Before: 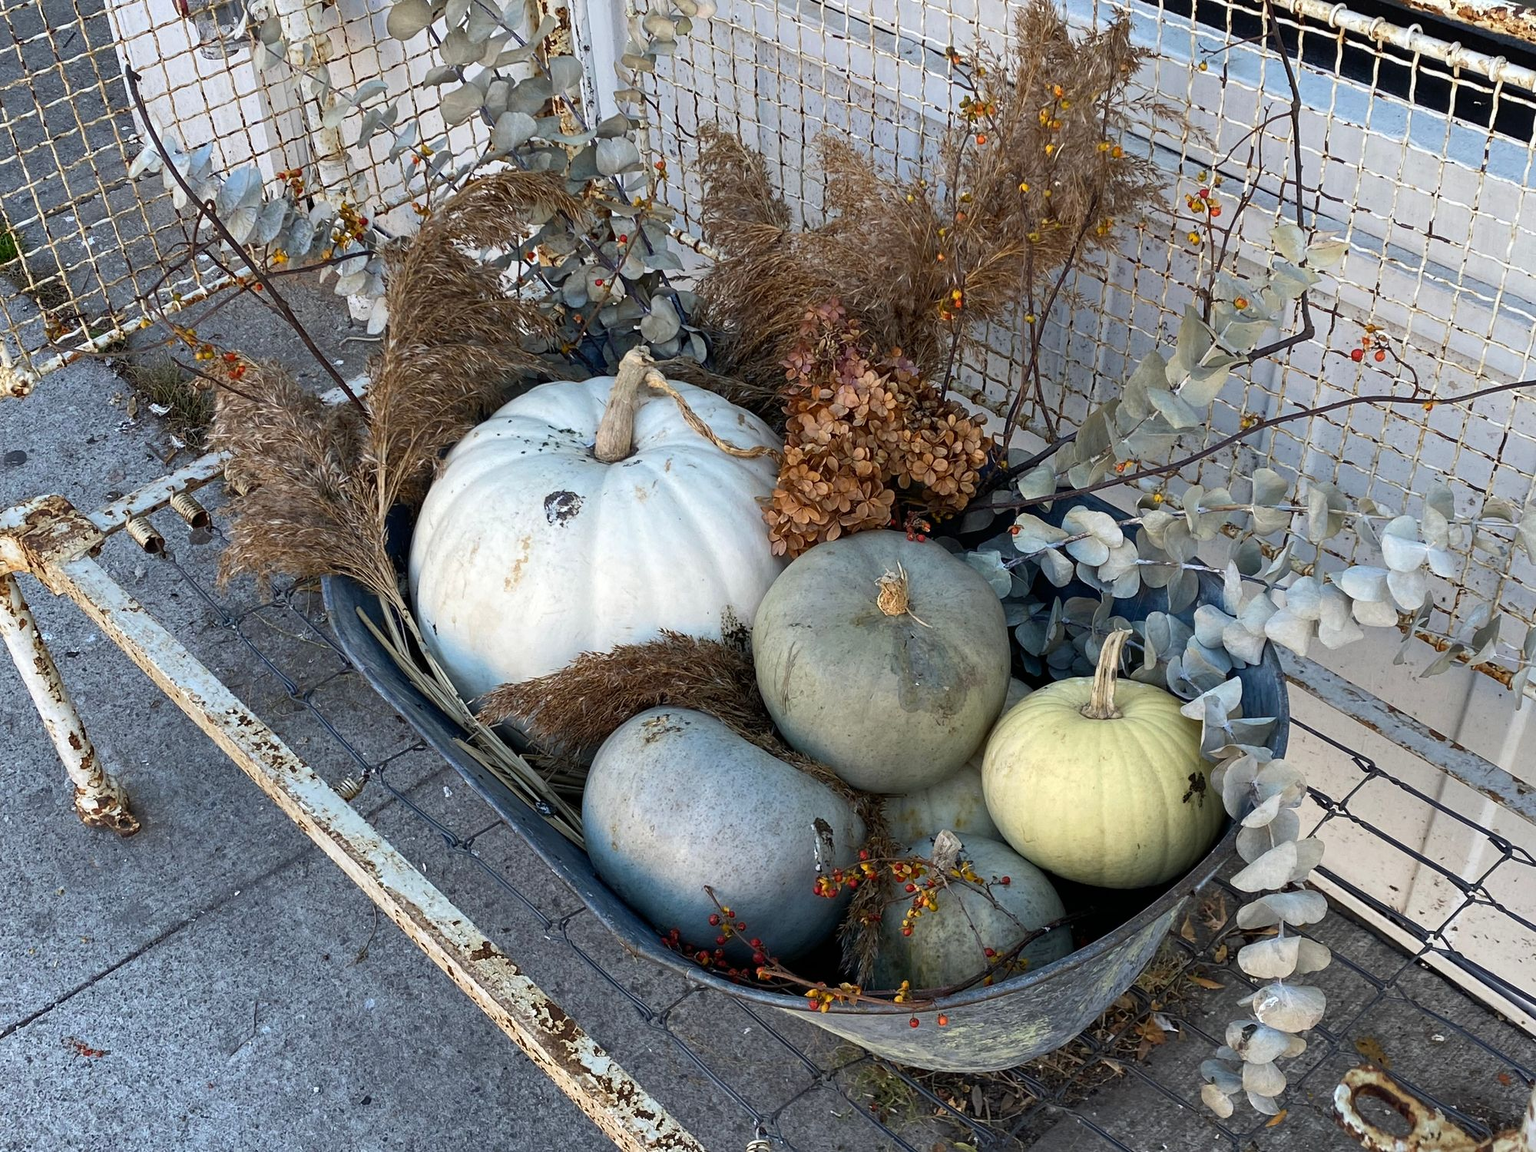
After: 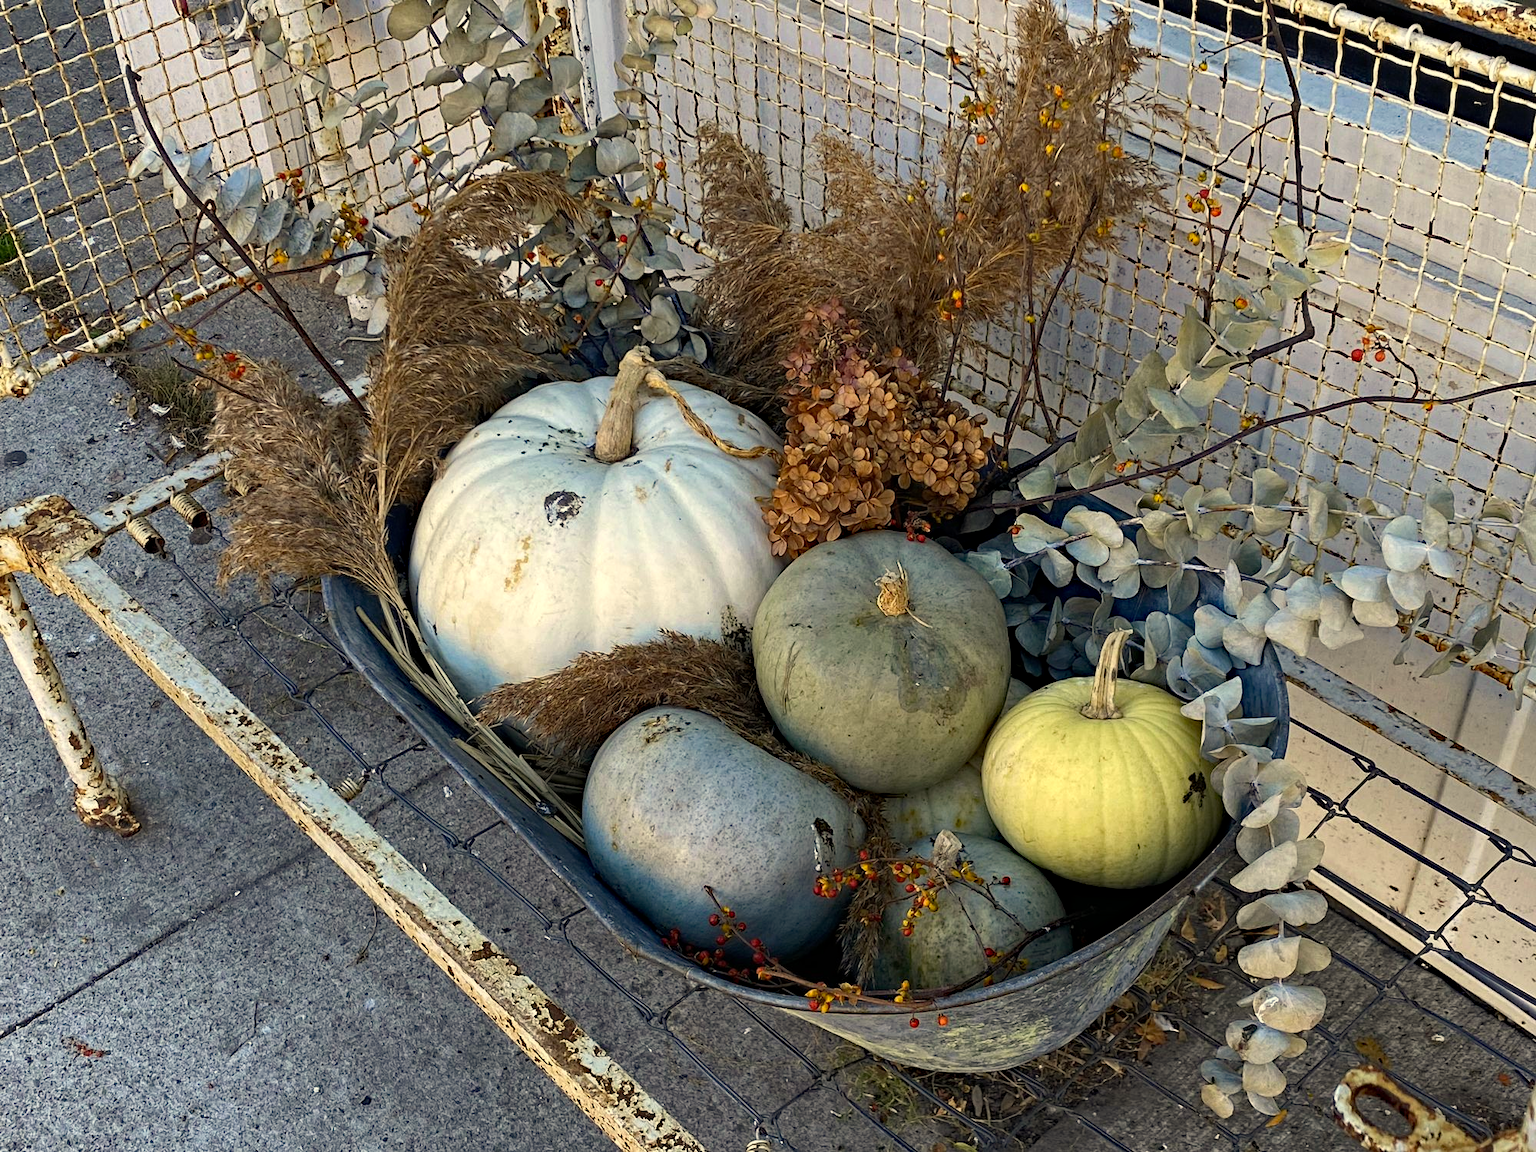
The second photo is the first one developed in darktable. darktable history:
color correction: highlights a* 1.48, highlights b* 17.54
haze removal: strength 0.401, distance 0.216, compatibility mode true, adaptive false
